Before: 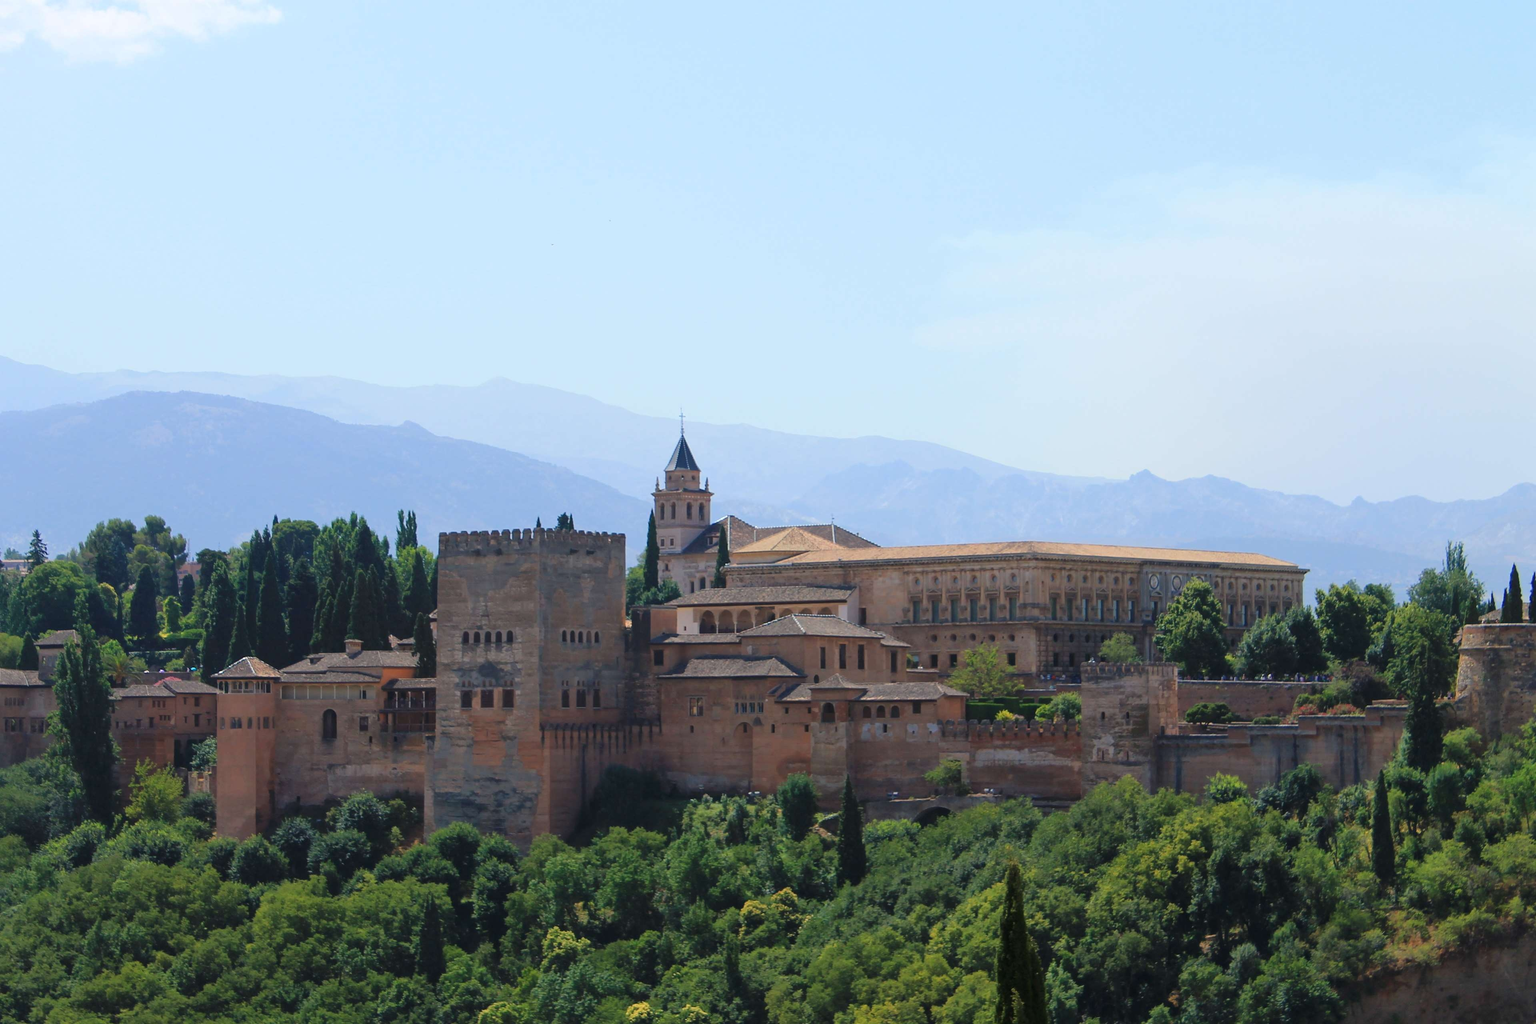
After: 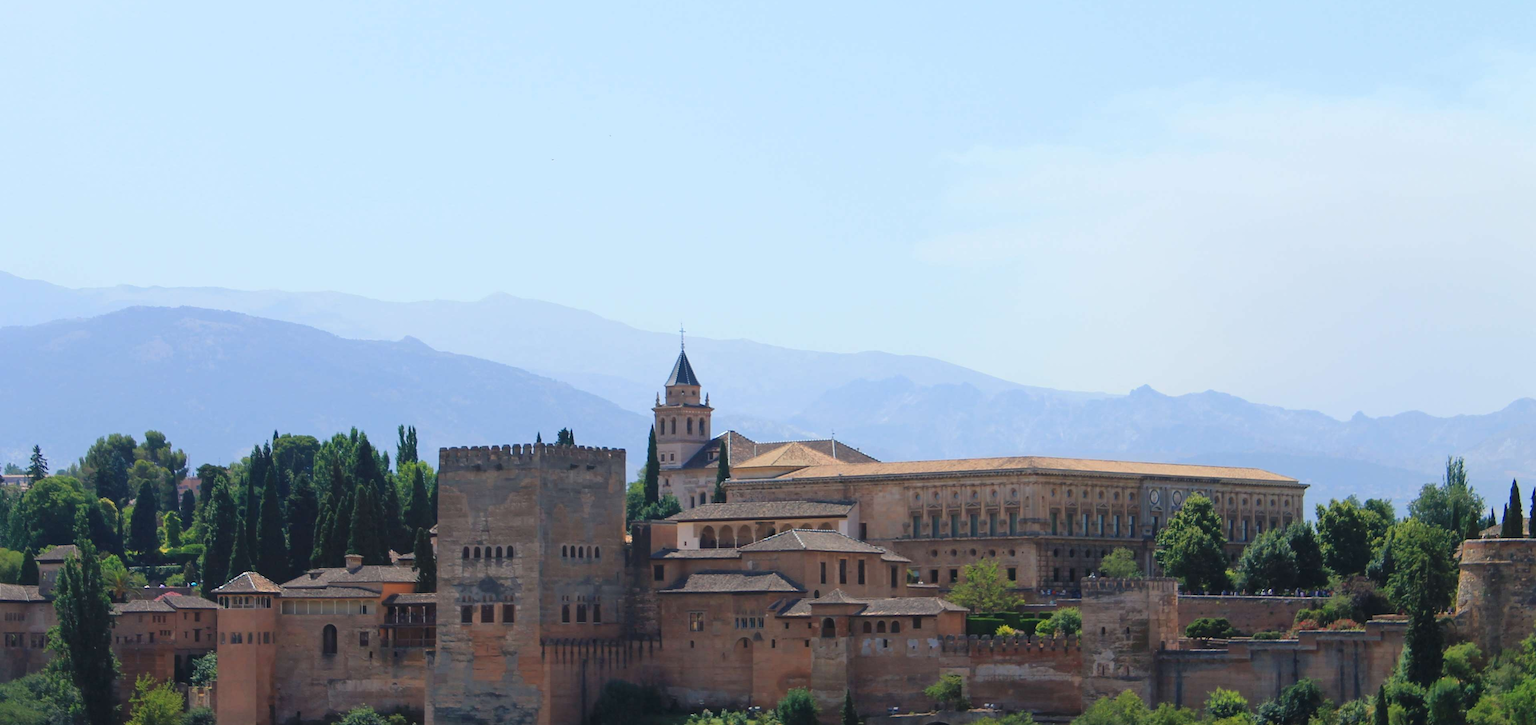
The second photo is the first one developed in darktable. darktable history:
crop and rotate: top 8.346%, bottom 20.779%
